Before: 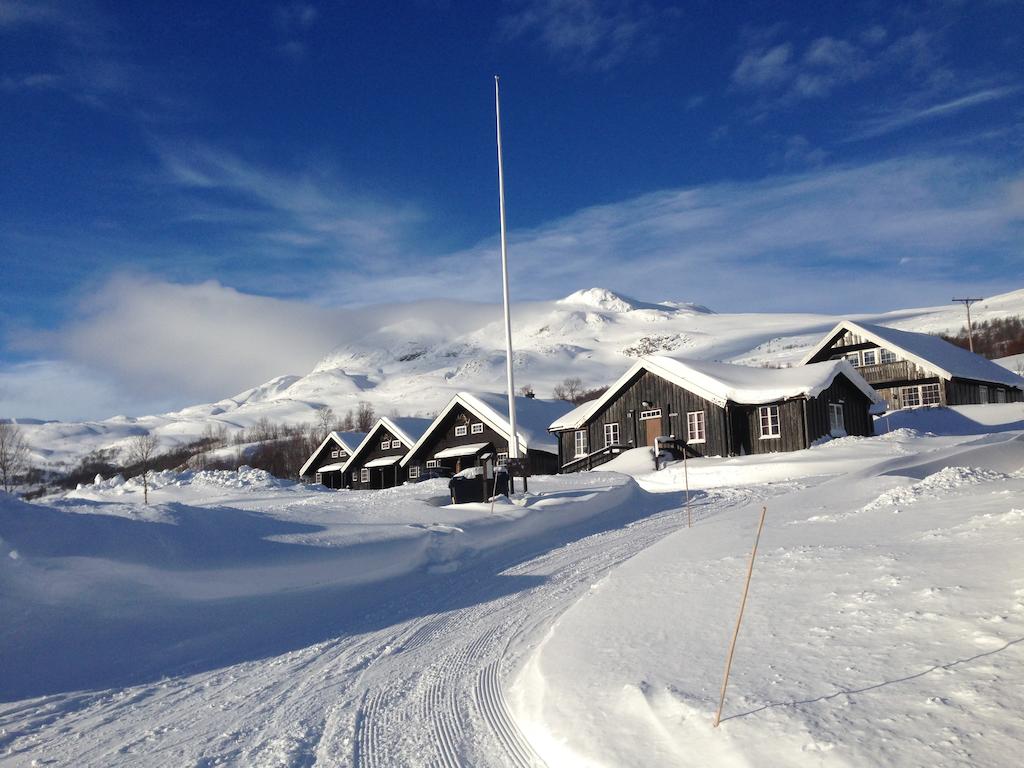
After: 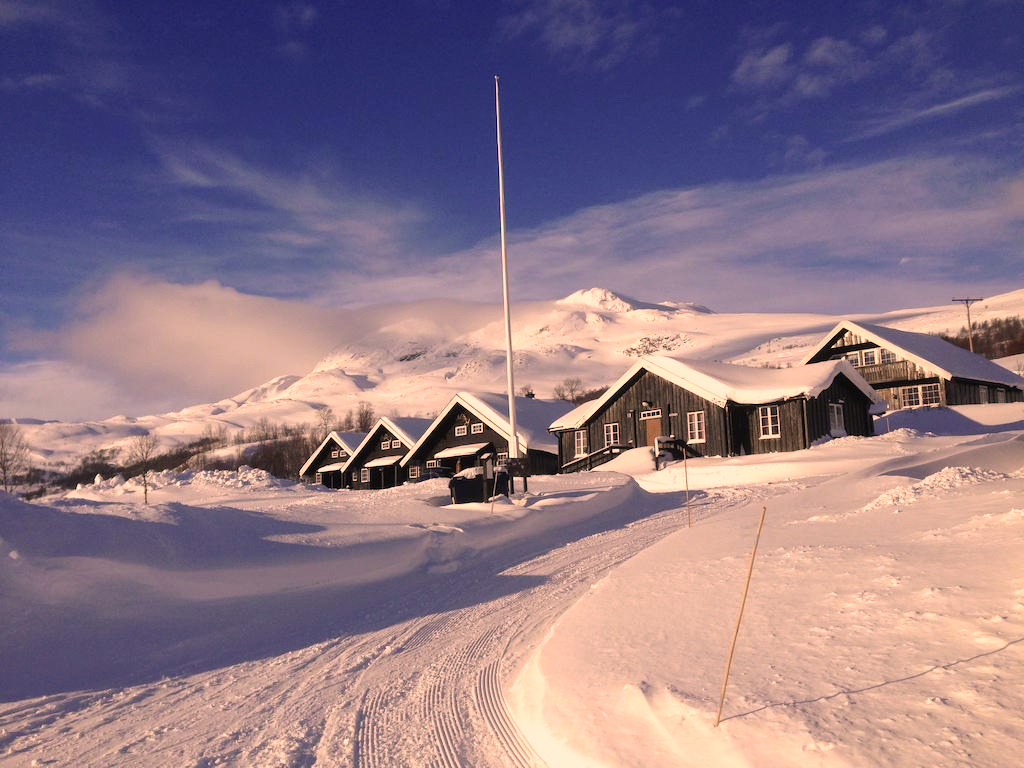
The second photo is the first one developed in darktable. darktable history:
color correction: highlights a* 21.95, highlights b* 22.08
exposure: compensate highlight preservation false
